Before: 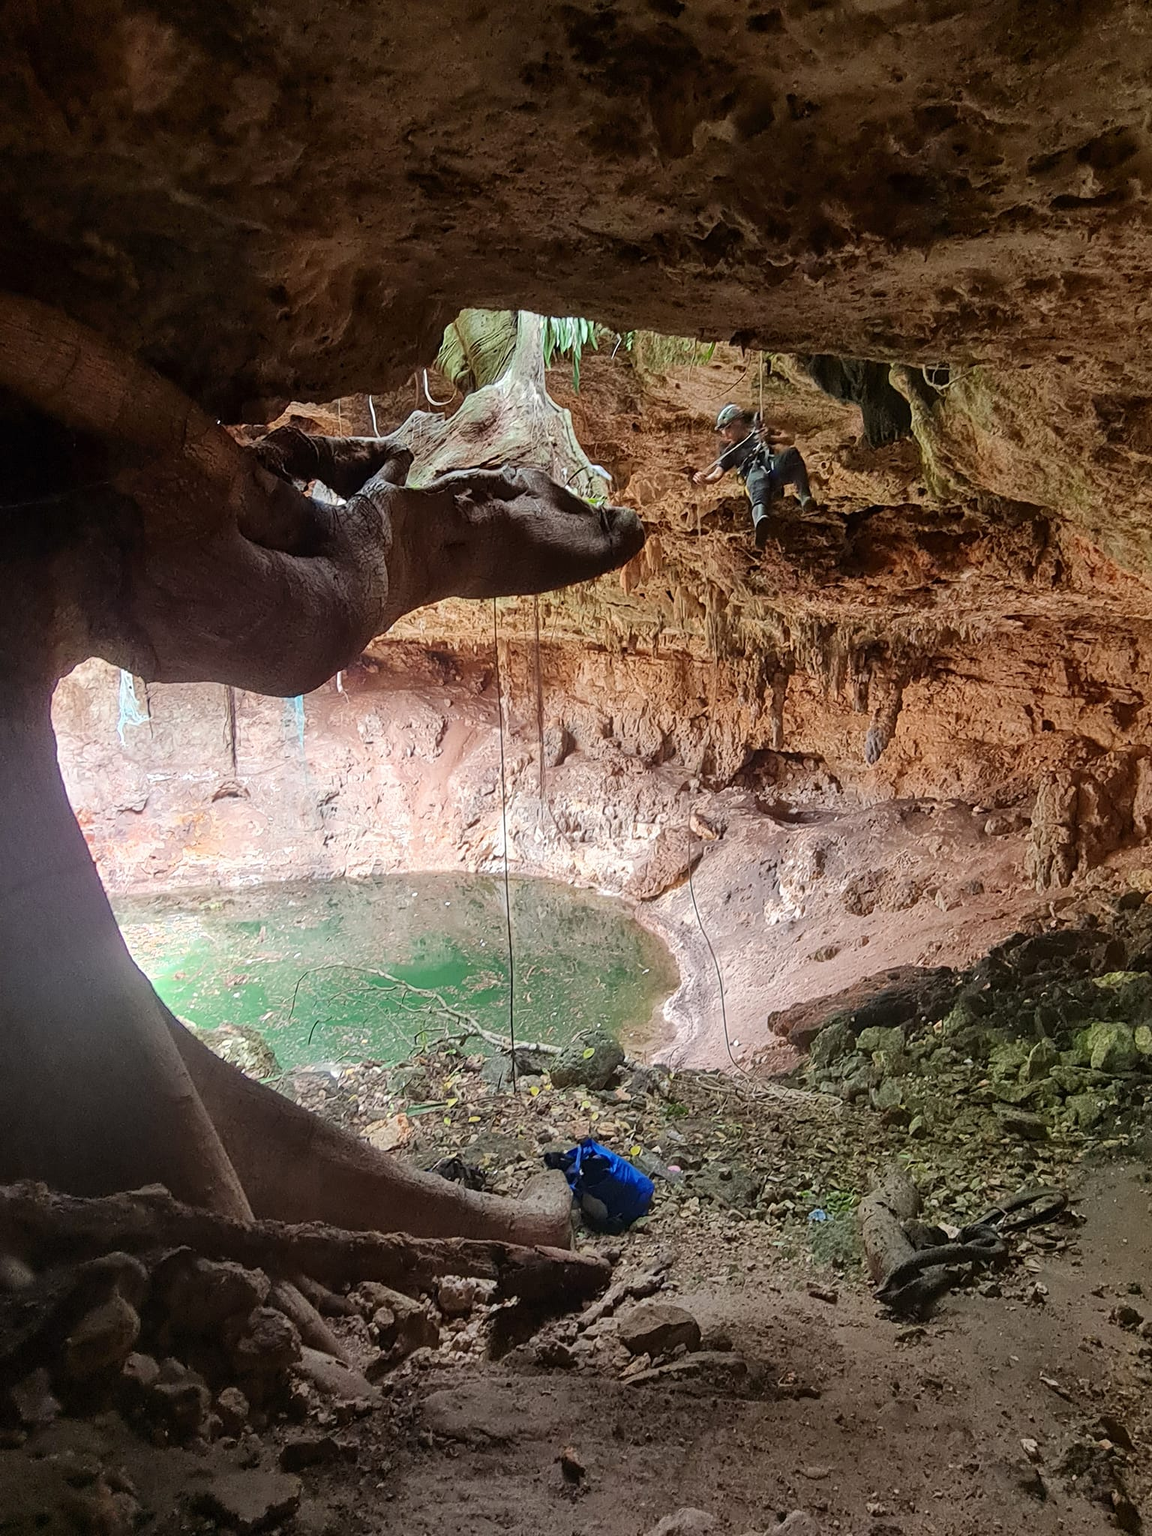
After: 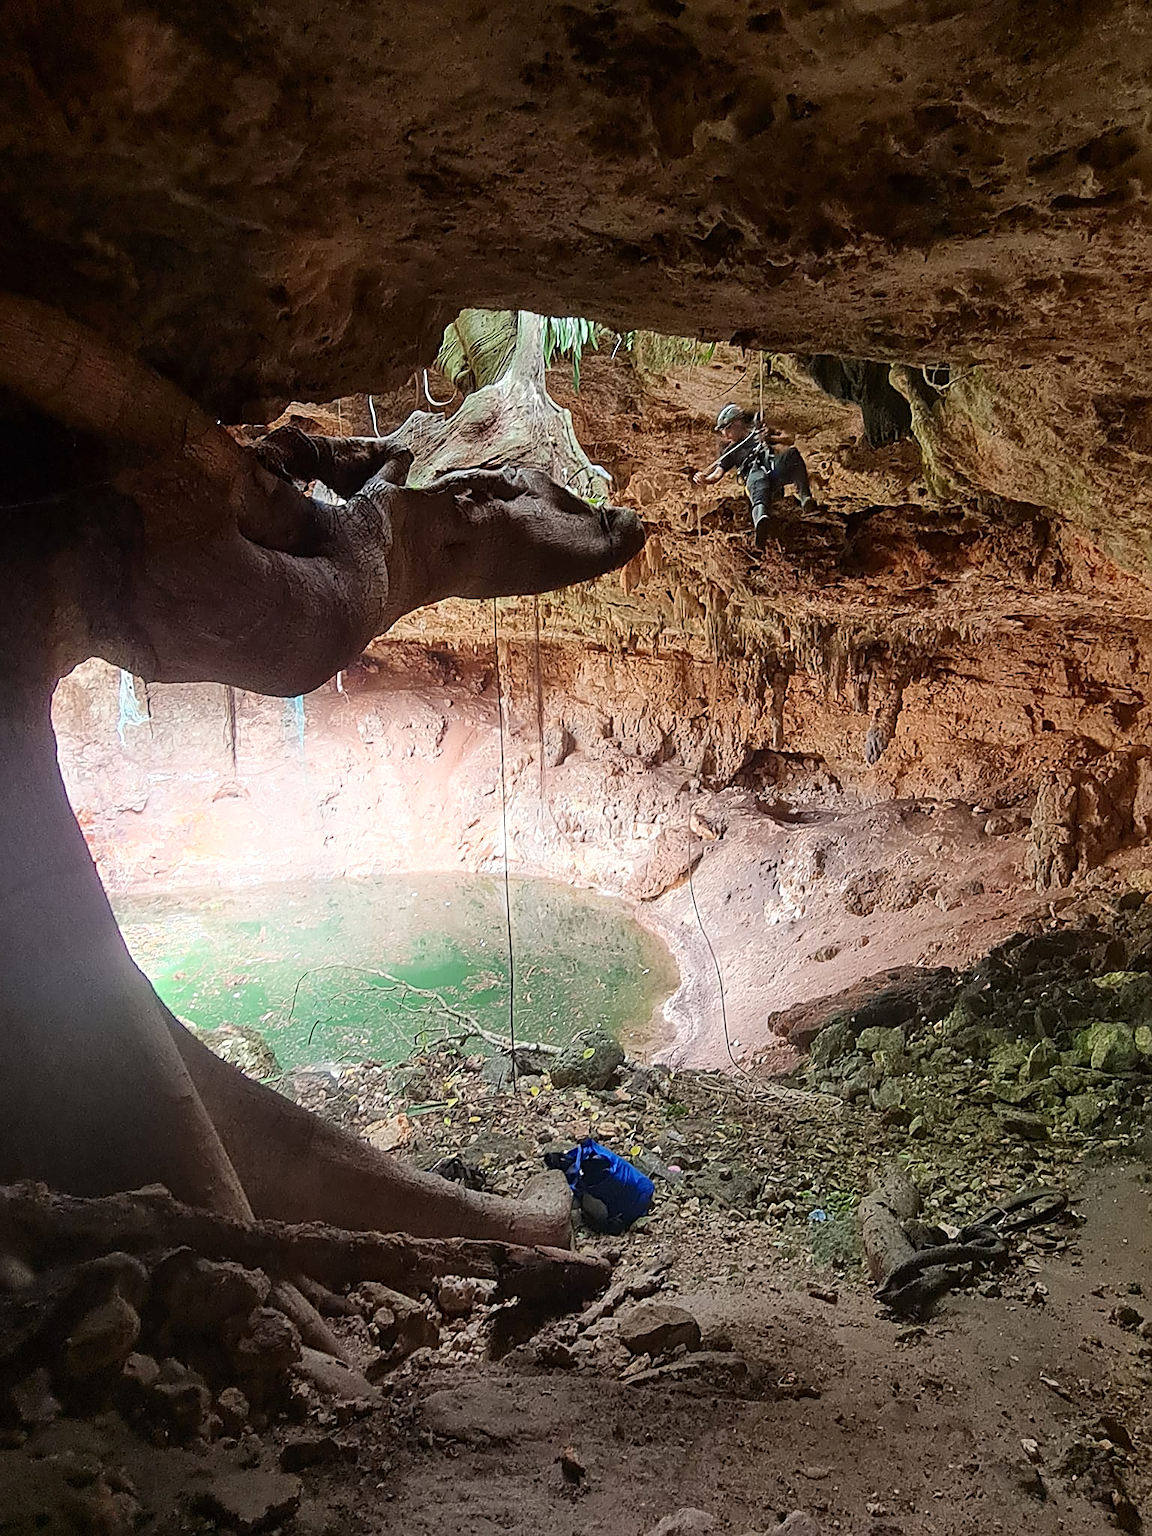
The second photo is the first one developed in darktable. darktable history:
sharpen: on, module defaults
shadows and highlights: shadows -20.71, highlights 99.54, soften with gaussian
